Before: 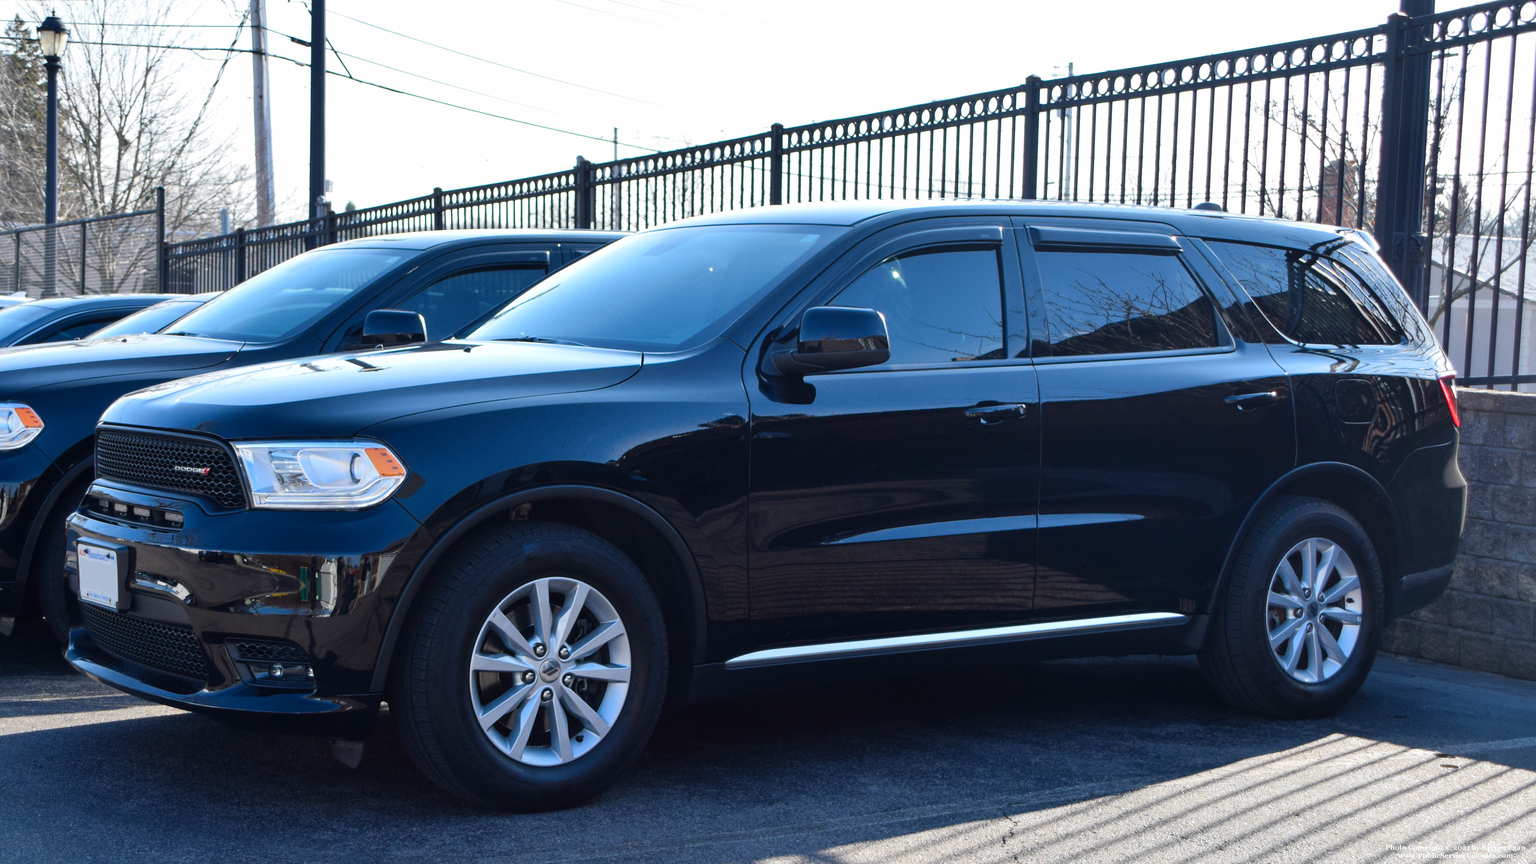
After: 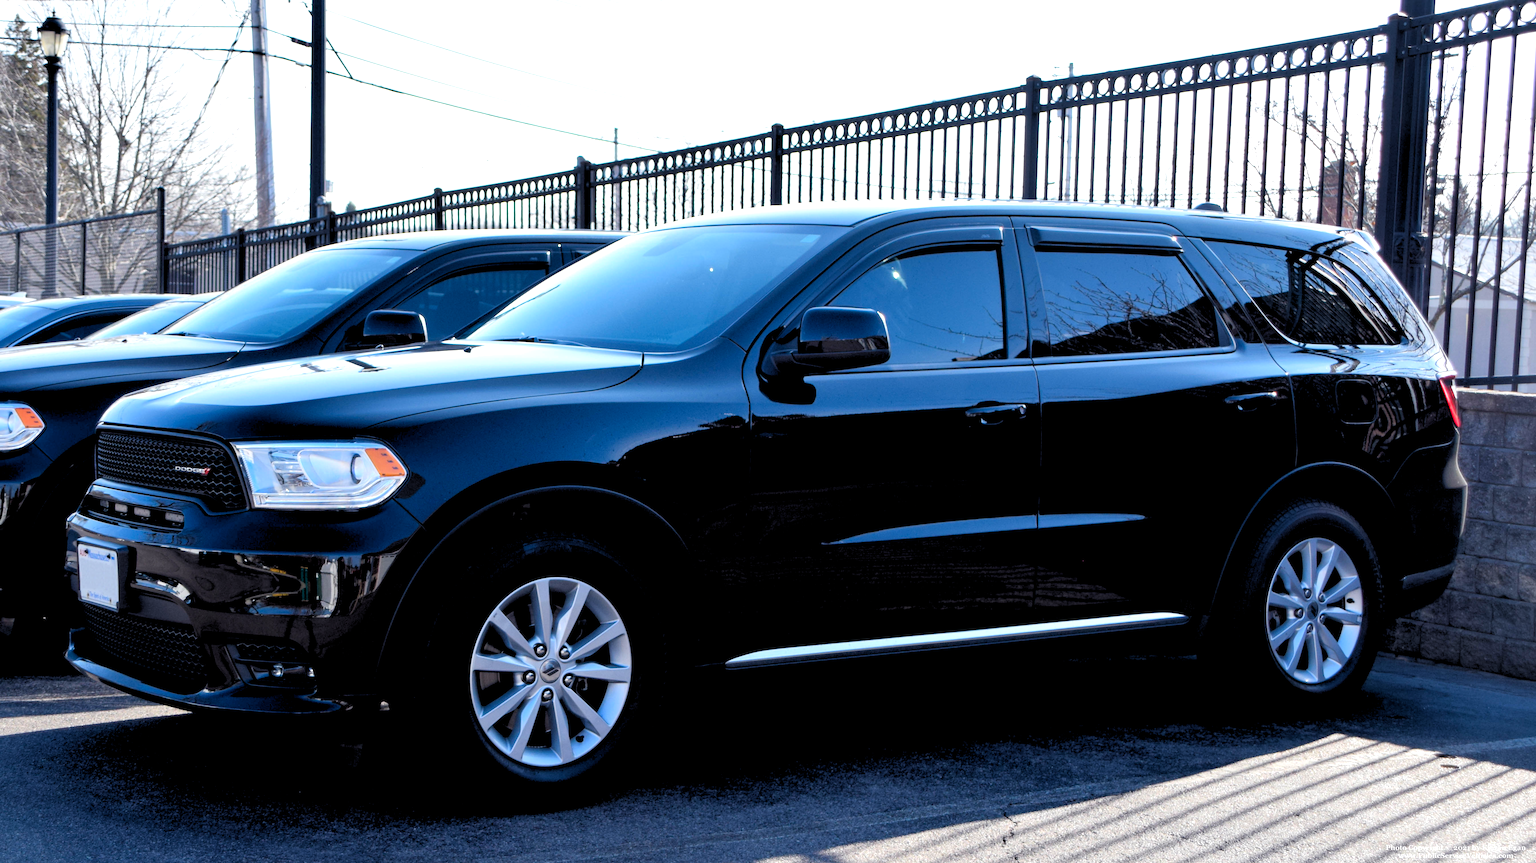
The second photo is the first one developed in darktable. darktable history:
rgb levels: levels [[0.013, 0.434, 0.89], [0, 0.5, 1], [0, 0.5, 1]]
color balance: gamma [0.9, 0.988, 0.975, 1.025], gain [1.05, 1, 1, 1]
